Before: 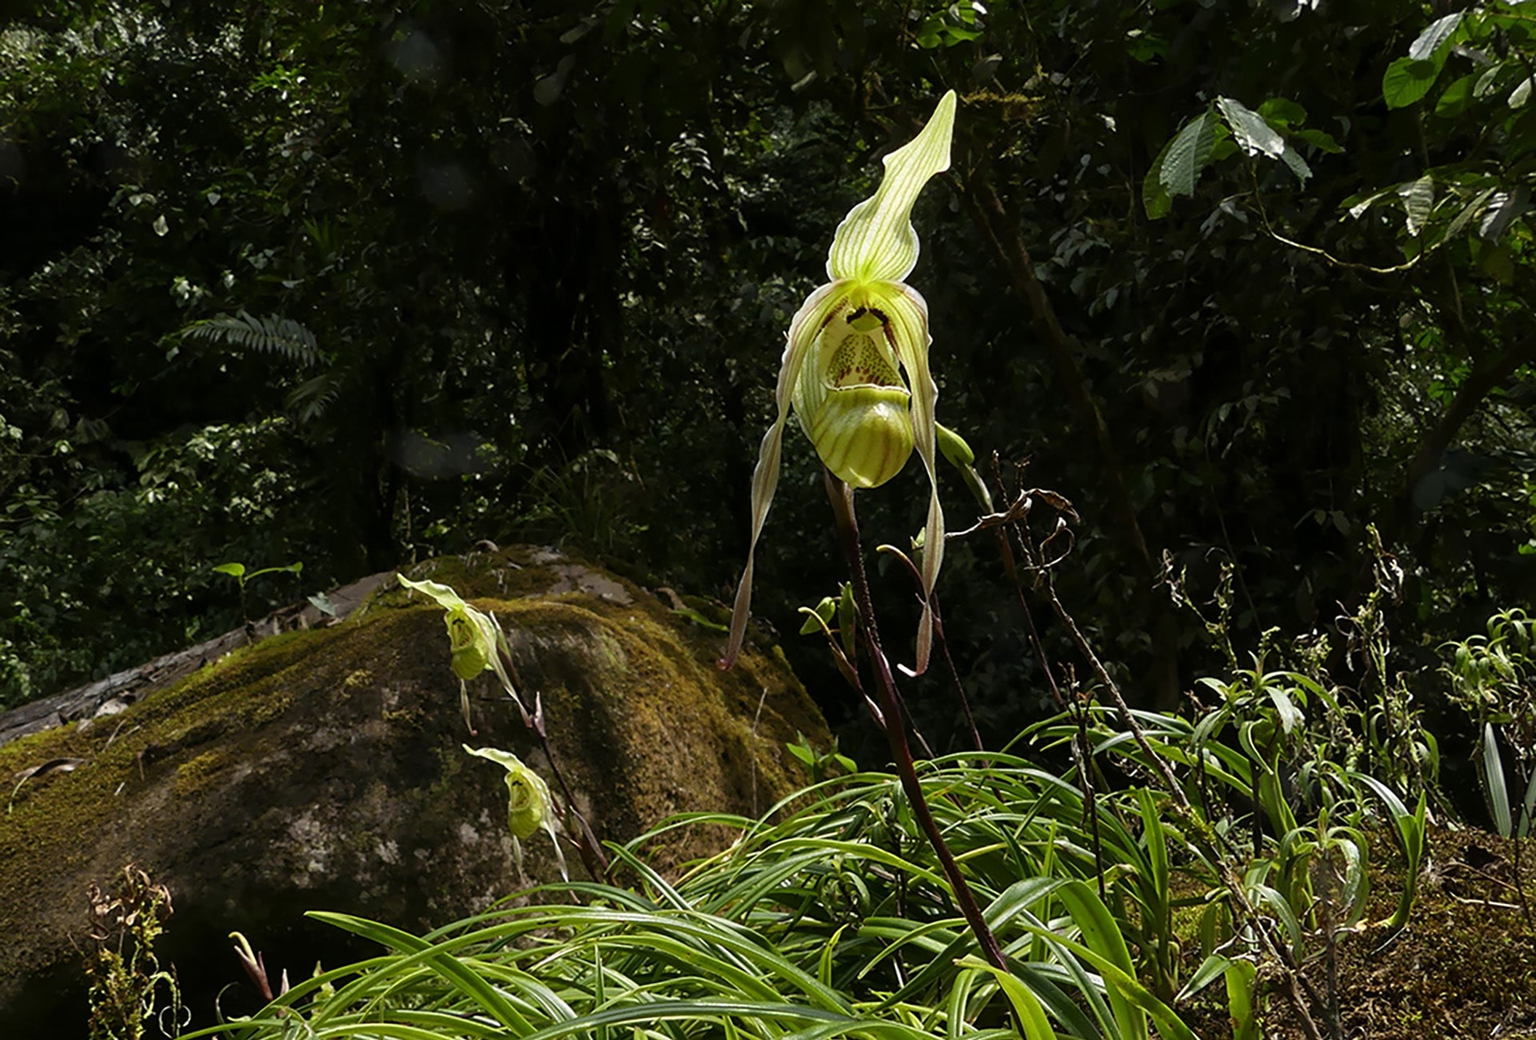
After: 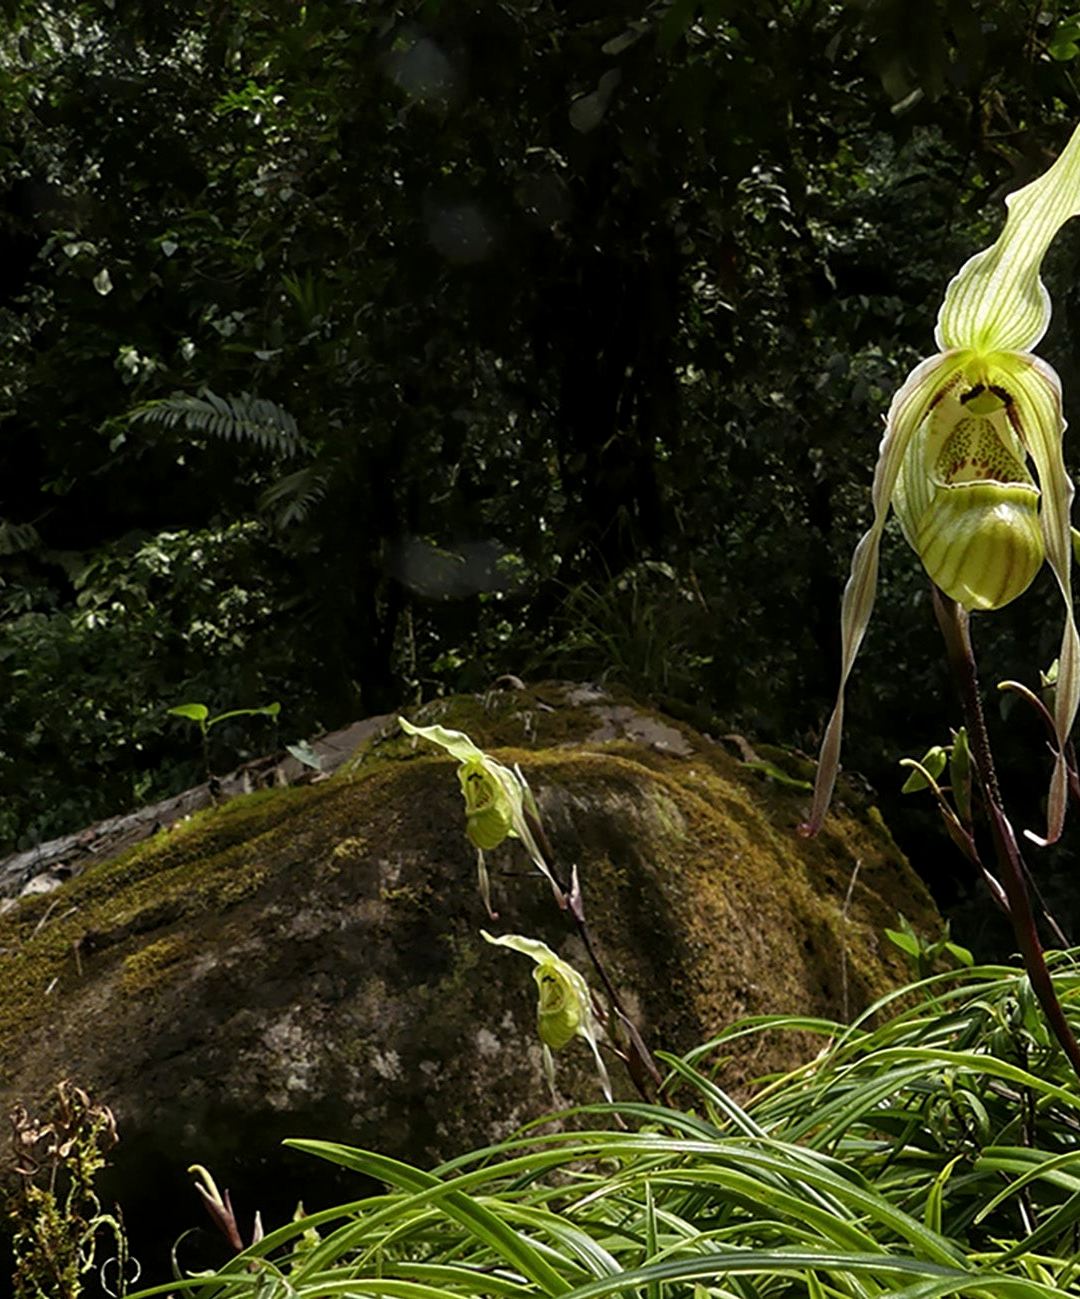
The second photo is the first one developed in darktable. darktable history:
exposure: compensate highlight preservation false
local contrast: highlights 100%, shadows 100%, detail 120%, midtone range 0.2
crop: left 5.114%, right 38.589%
